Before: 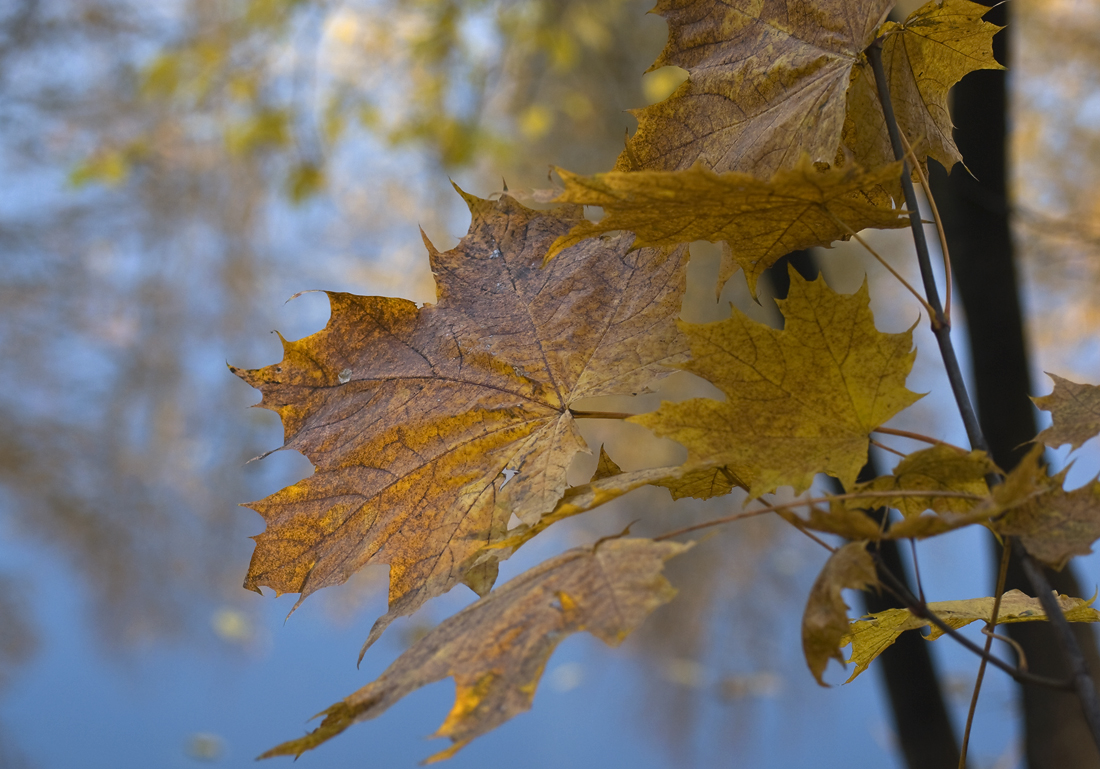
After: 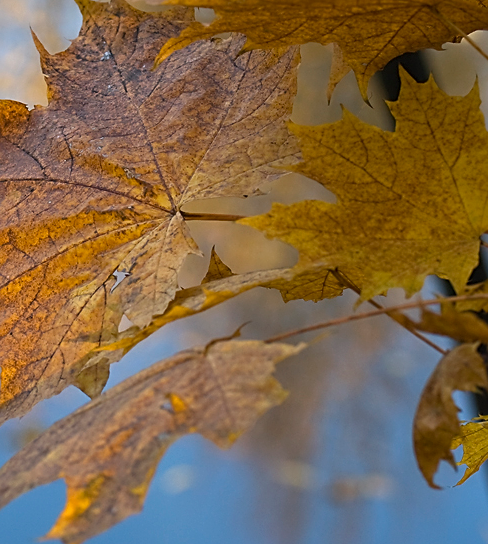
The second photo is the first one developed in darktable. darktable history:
crop: left 35.405%, top 25.76%, right 20.23%, bottom 3.443%
sharpen: on, module defaults
